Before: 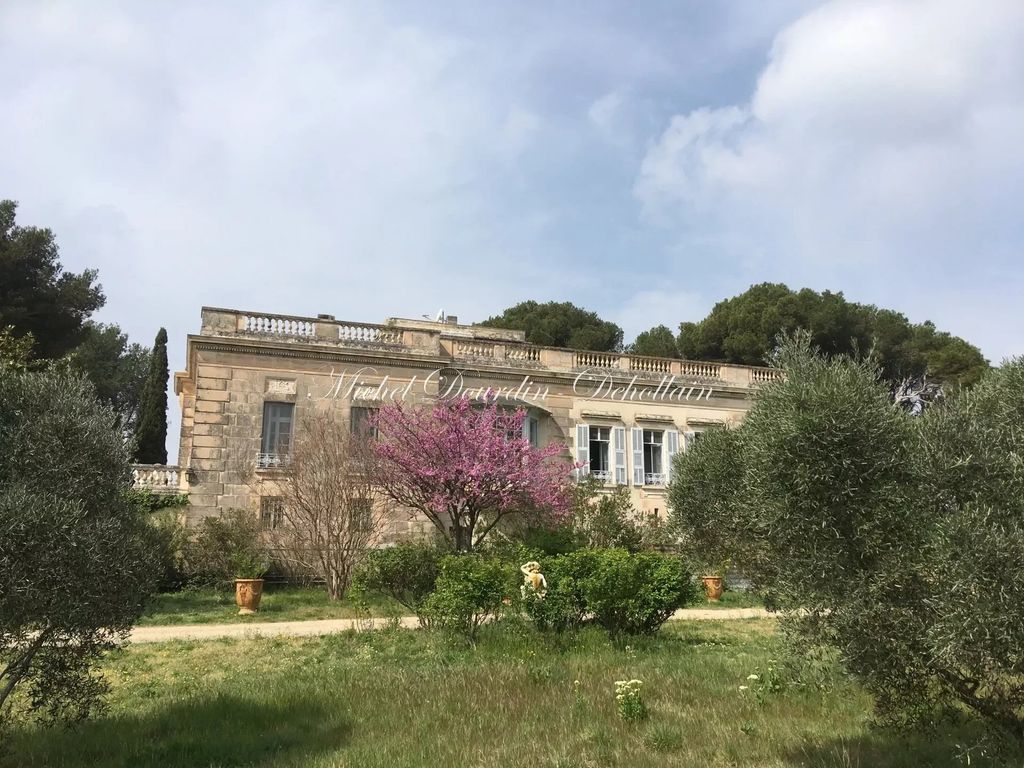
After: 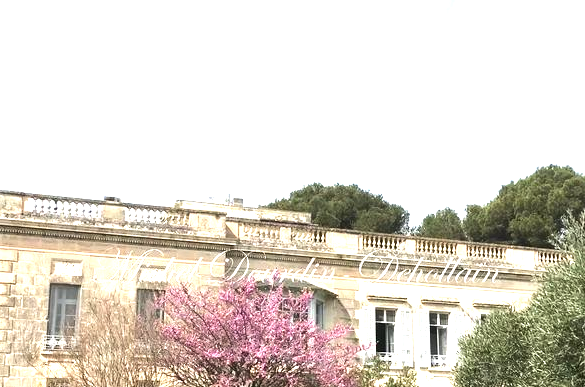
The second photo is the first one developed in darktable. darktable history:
crop: left 20.932%, top 15.471%, right 21.848%, bottom 34.081%
exposure: black level correction 0, exposure 1.1 EV, compensate highlight preservation false
contrast brightness saturation: saturation -0.05
tone equalizer: -8 EV -0.417 EV, -7 EV -0.389 EV, -6 EV -0.333 EV, -5 EV -0.222 EV, -3 EV 0.222 EV, -2 EV 0.333 EV, -1 EV 0.389 EV, +0 EV 0.417 EV, edges refinement/feathering 500, mask exposure compensation -1.57 EV, preserve details no
